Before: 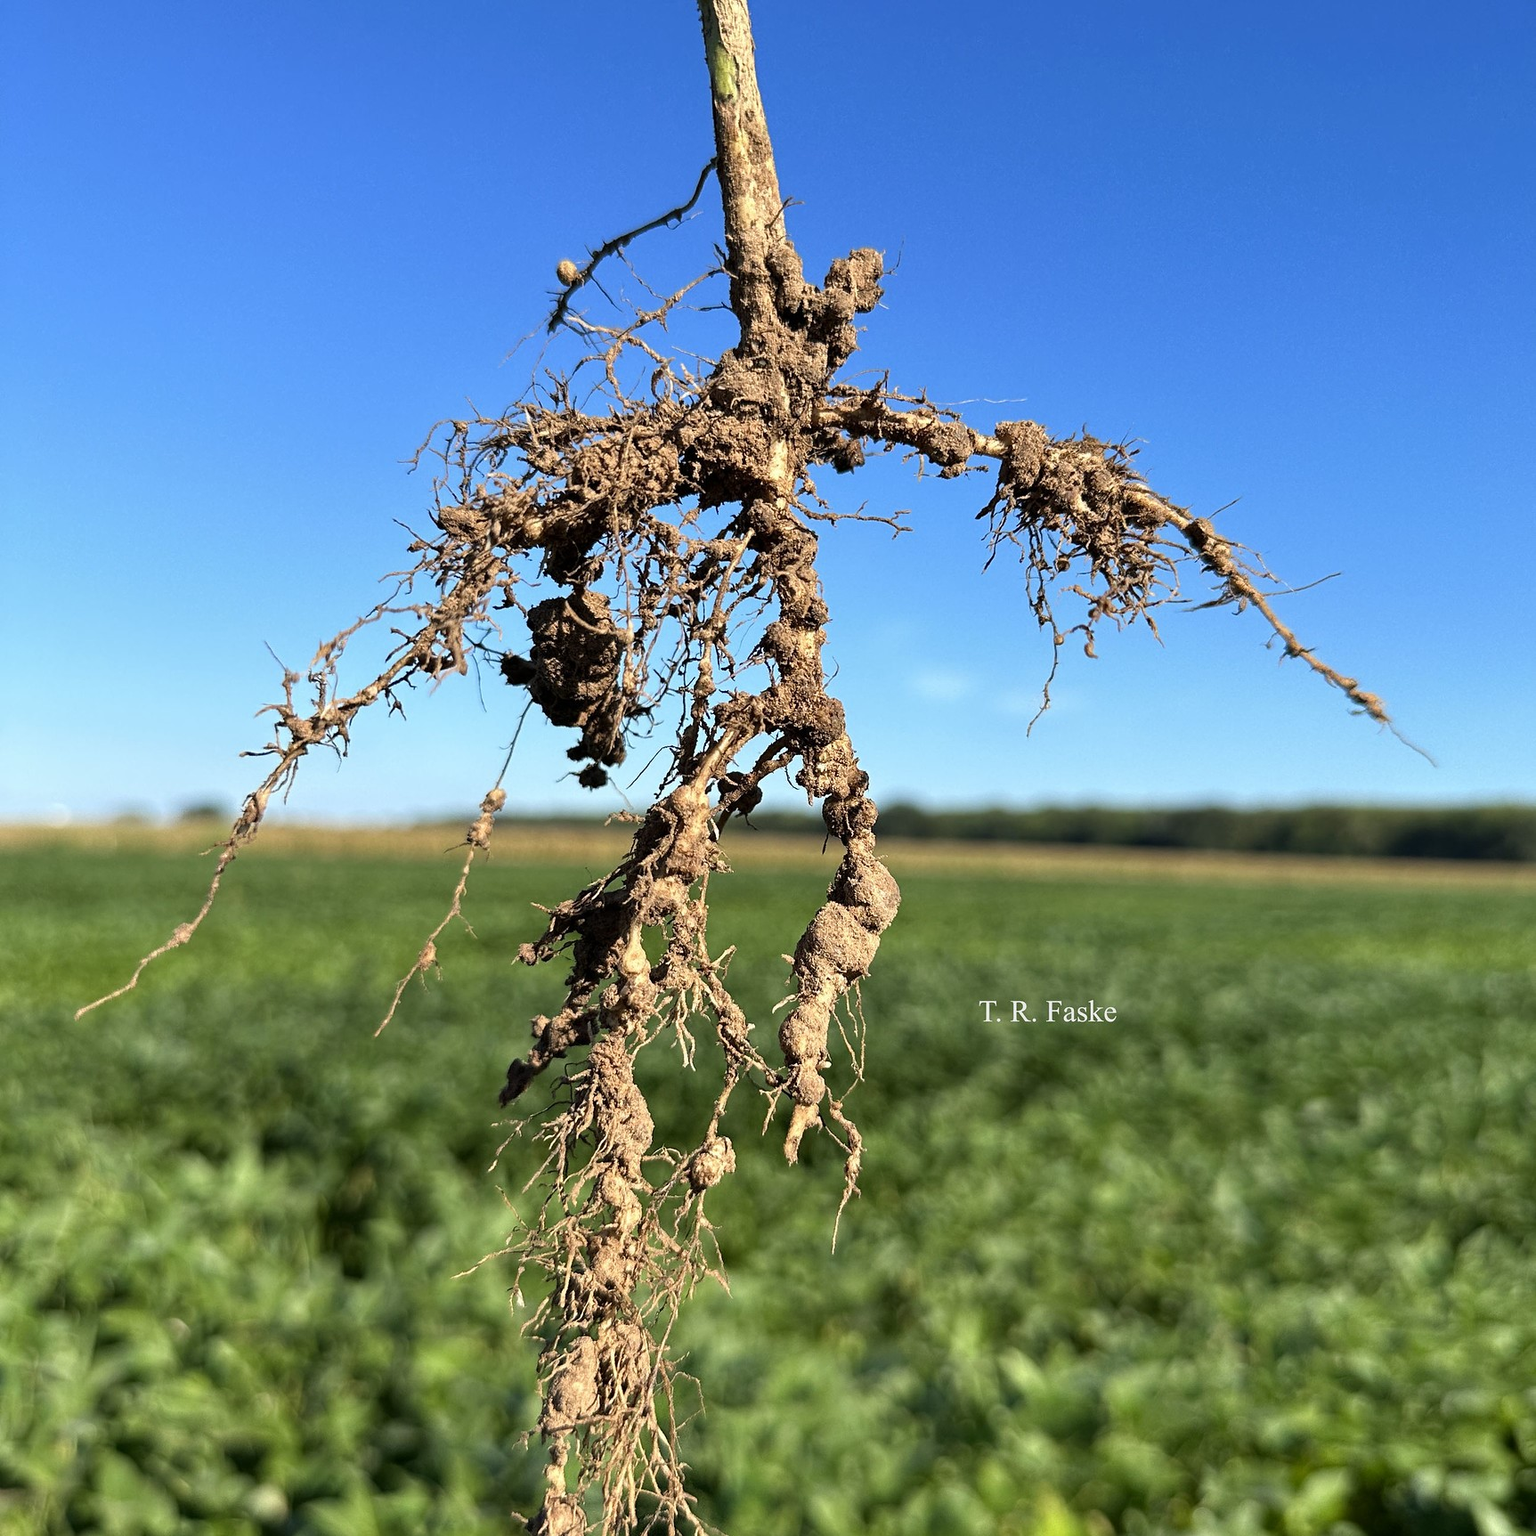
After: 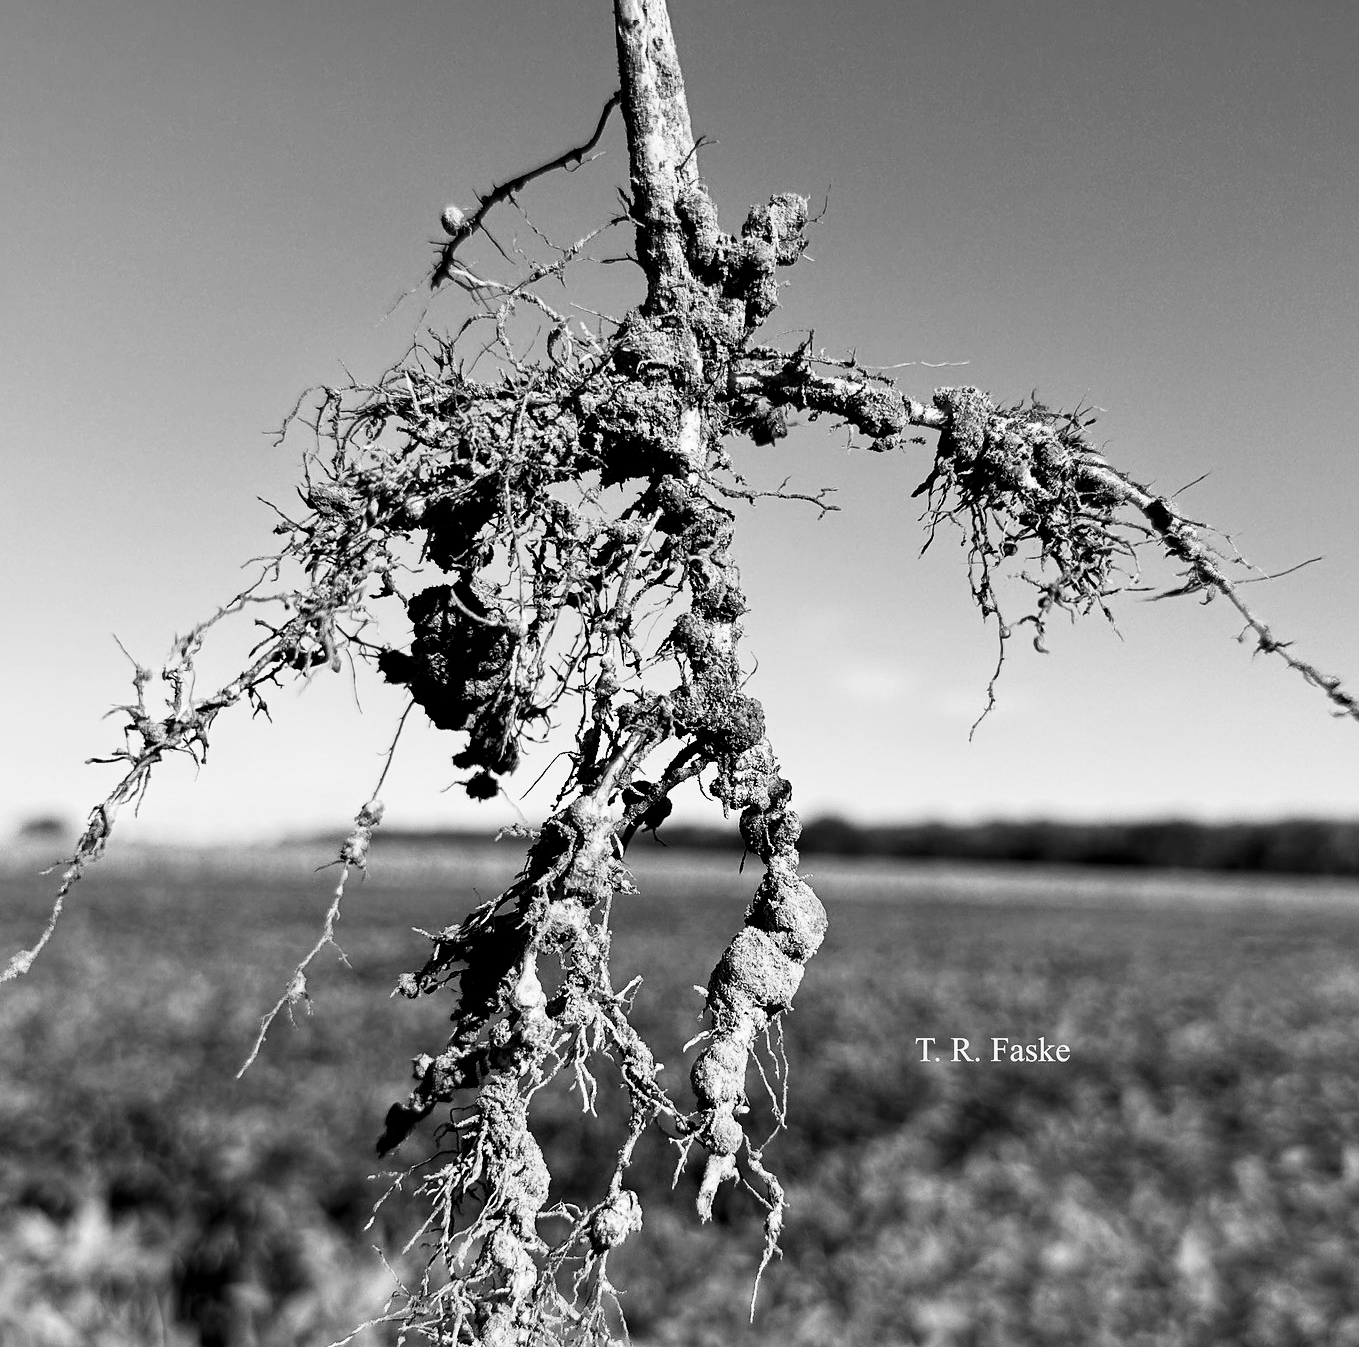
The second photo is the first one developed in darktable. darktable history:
monochrome: on, module defaults
tone curve: curves: ch0 [(0, 0) (0.137, 0.063) (0.255, 0.176) (0.502, 0.502) (0.749, 0.839) (1, 1)], color space Lab, linked channels, preserve colors none
crop and rotate: left 10.77%, top 5.1%, right 10.41%, bottom 16.76%
exposure: black level correction 0.01, exposure 0.011 EV, compensate highlight preservation false
color balance: output saturation 110%
